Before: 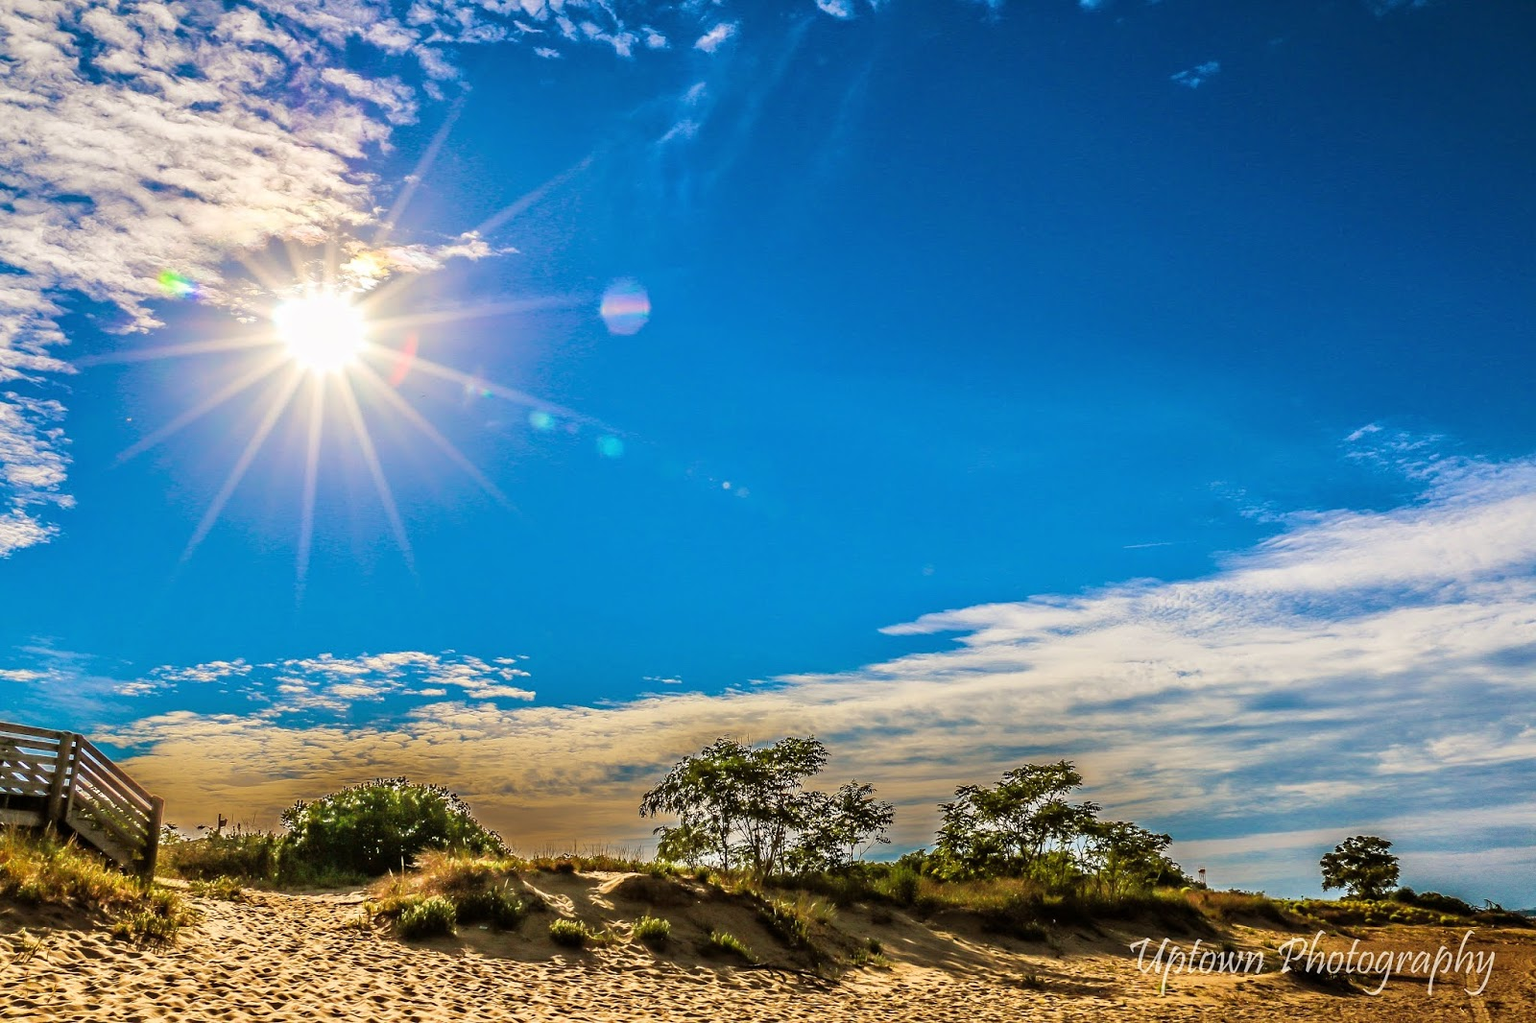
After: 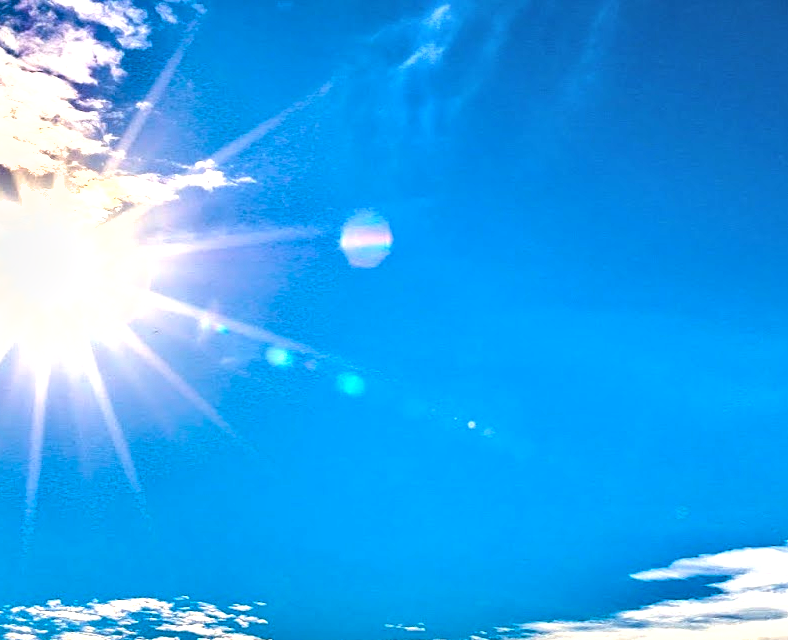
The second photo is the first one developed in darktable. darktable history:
shadows and highlights: soften with gaussian
crop: left 17.835%, top 7.675%, right 32.881%, bottom 32.213%
tone equalizer: -8 EV -1.08 EV, -7 EV -1.01 EV, -6 EV -0.867 EV, -5 EV -0.578 EV, -3 EV 0.578 EV, -2 EV 0.867 EV, -1 EV 1.01 EV, +0 EV 1.08 EV, edges refinement/feathering 500, mask exposure compensation -1.57 EV, preserve details no
